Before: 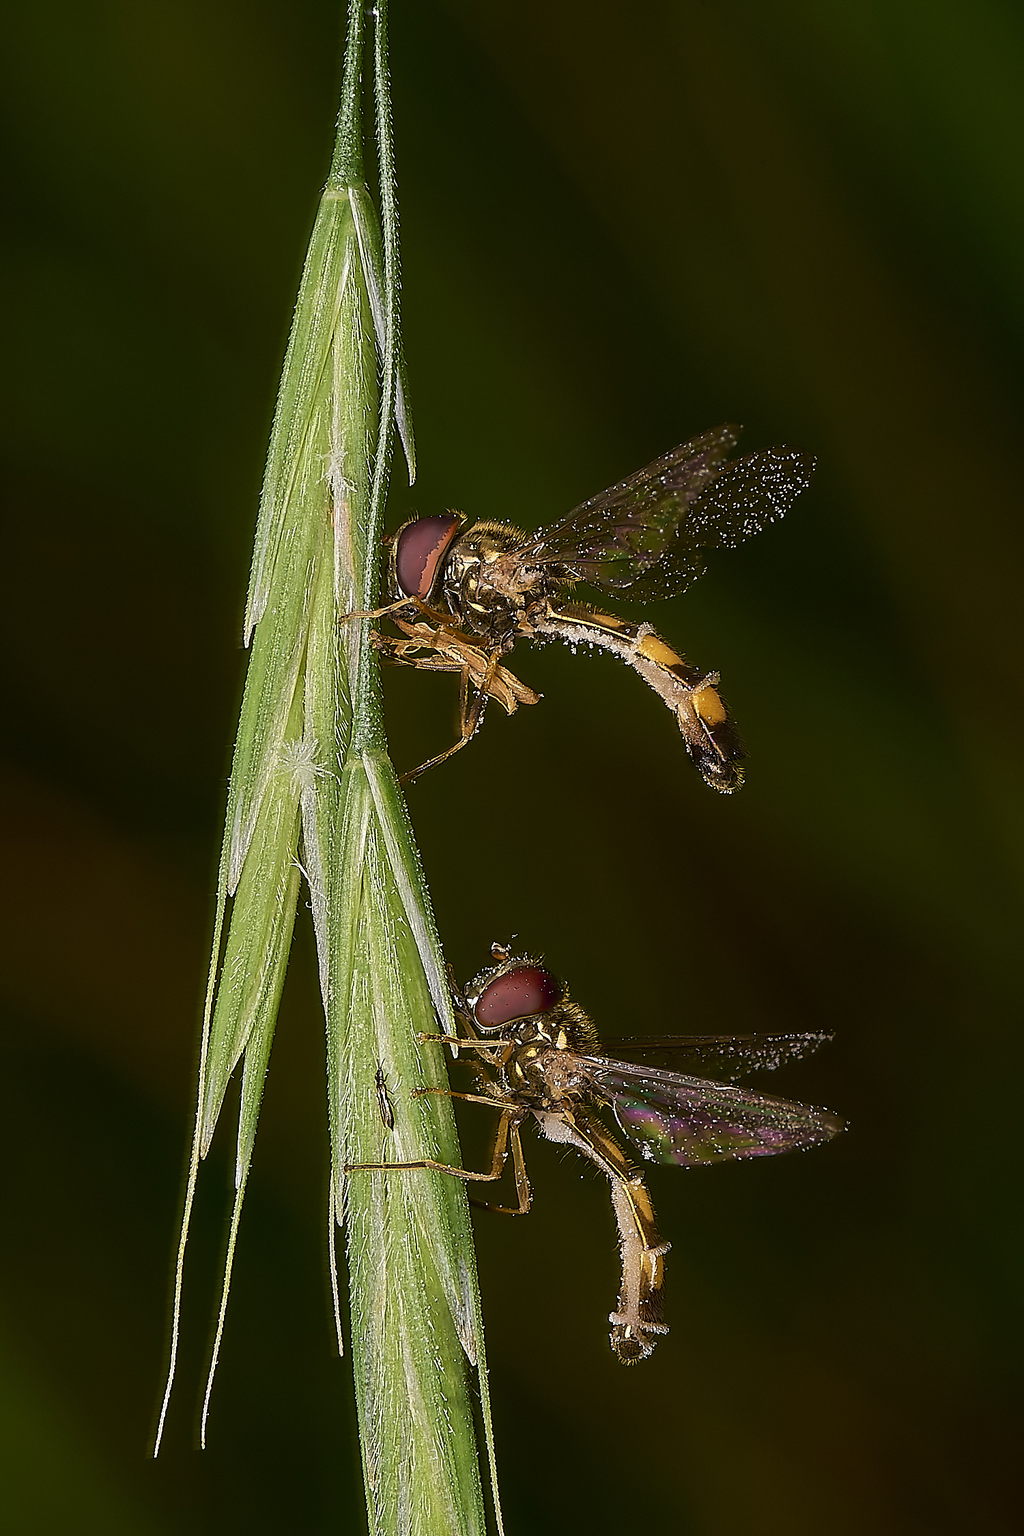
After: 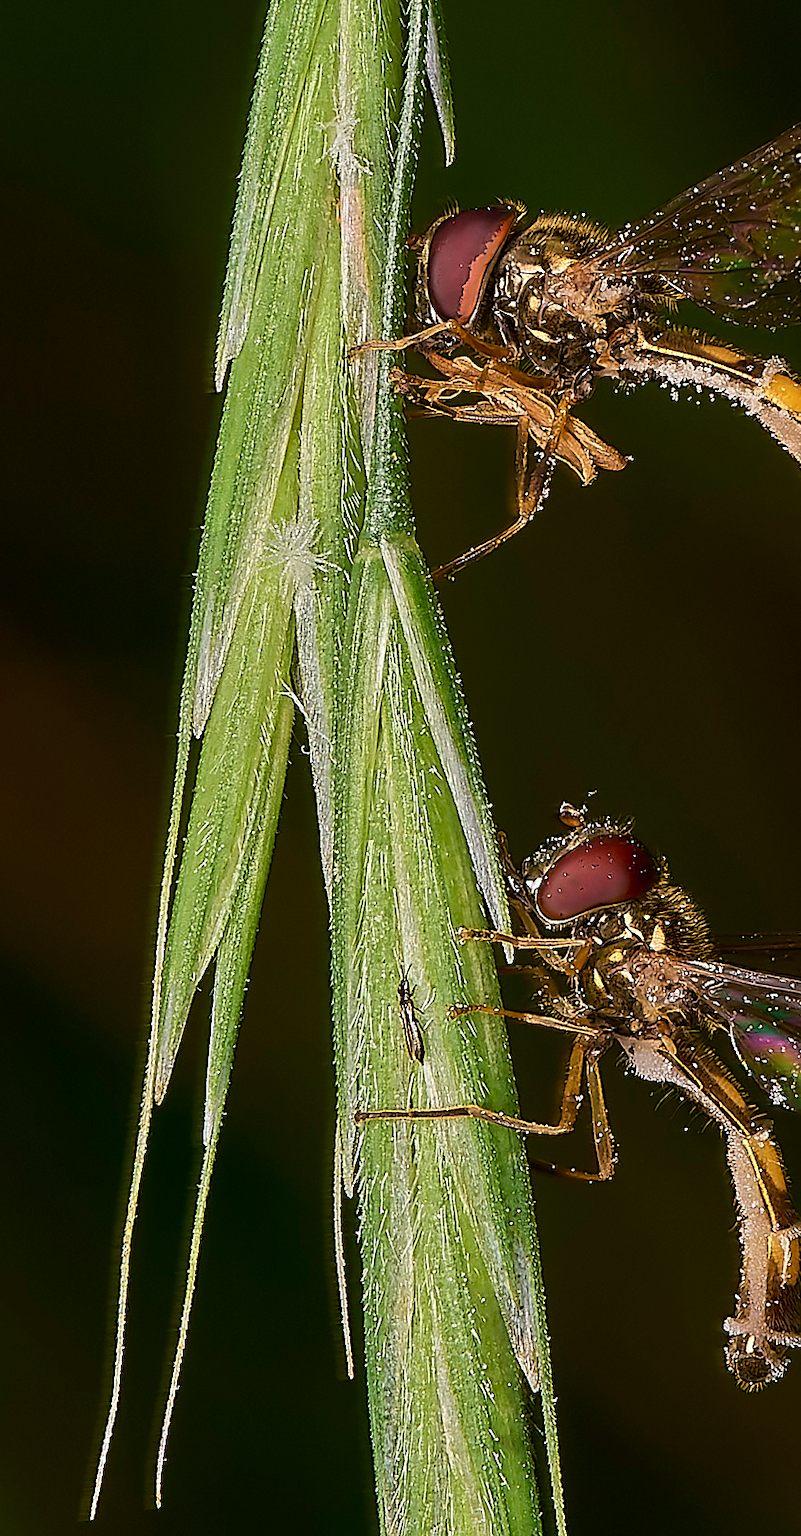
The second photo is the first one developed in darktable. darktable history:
haze removal: compatibility mode true, adaptive false
crop: left 8.75%, top 23.889%, right 35.011%, bottom 4.298%
exposure: compensate exposure bias true, compensate highlight preservation false
